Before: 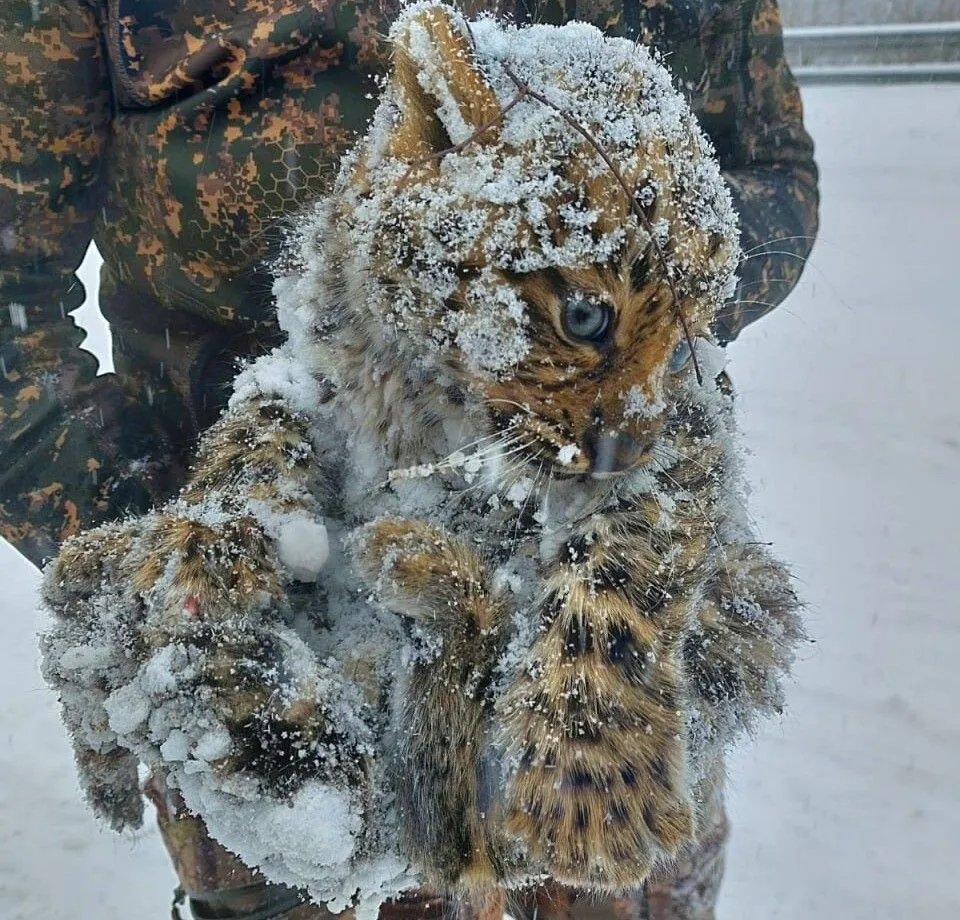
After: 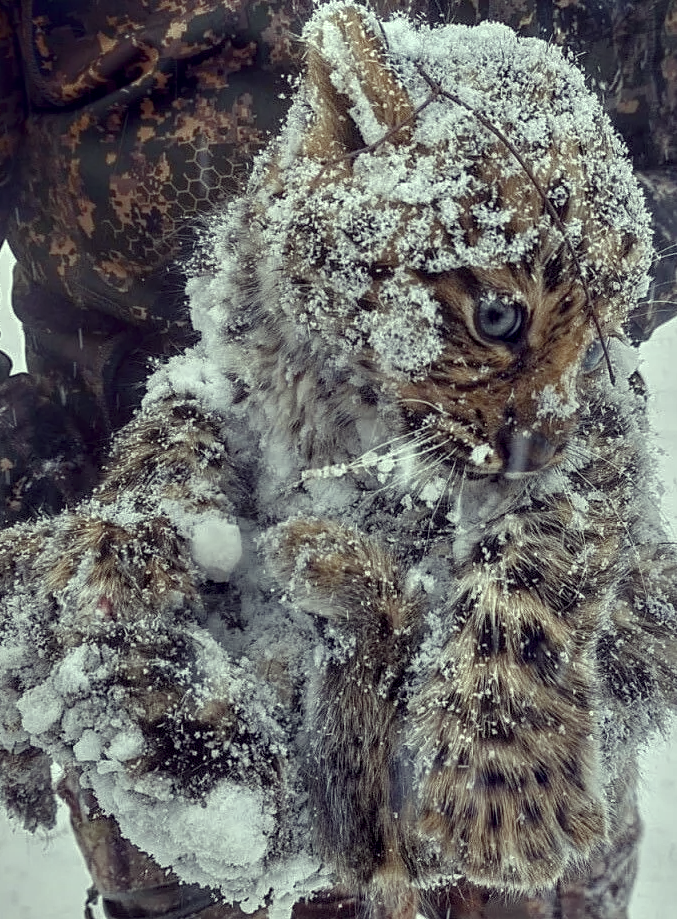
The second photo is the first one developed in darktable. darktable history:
crop and rotate: left 9.07%, right 20.381%
color correction: highlights a* -20.49, highlights b* 21.05, shadows a* 19.57, shadows b* -19.77, saturation 0.464
shadows and highlights: shadows -88.63, highlights -36.87, soften with gaussian
local contrast: detail 144%
color balance rgb: linear chroma grading › global chroma 0.573%, perceptual saturation grading › global saturation 20%, perceptual saturation grading › highlights -49.844%, perceptual saturation grading › shadows 25.836%, global vibrance 20%
